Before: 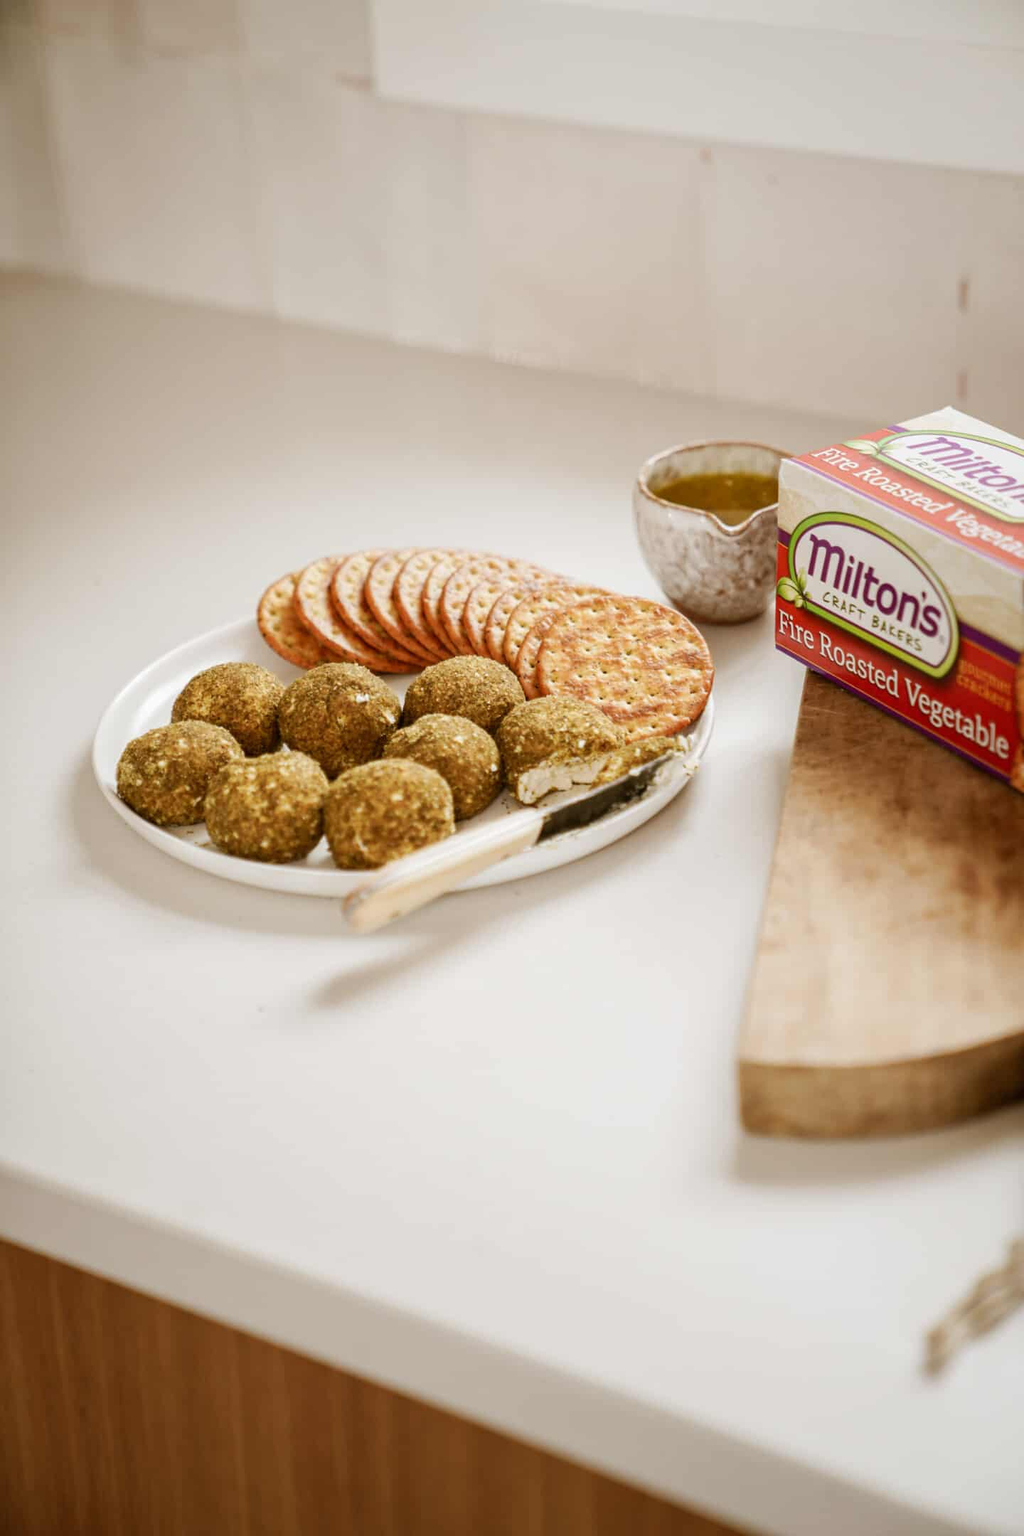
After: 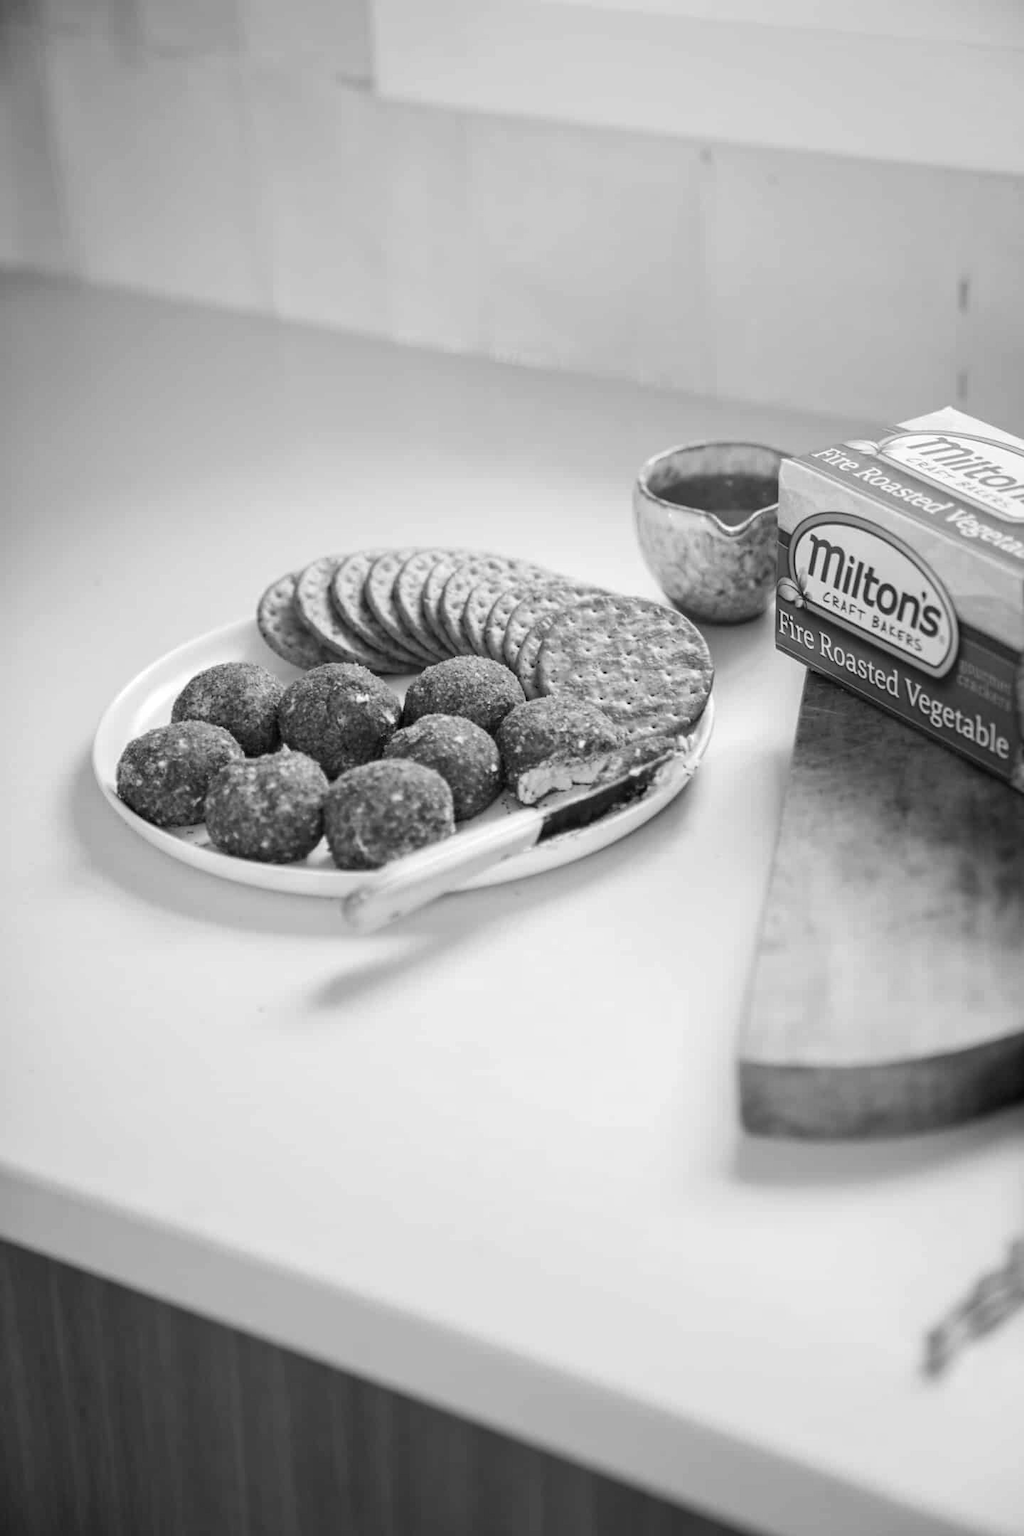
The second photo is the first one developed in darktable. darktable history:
white balance: red 0.983, blue 1.036
color calibration: output gray [0.25, 0.35, 0.4, 0], x 0.383, y 0.372, temperature 3905.17 K
